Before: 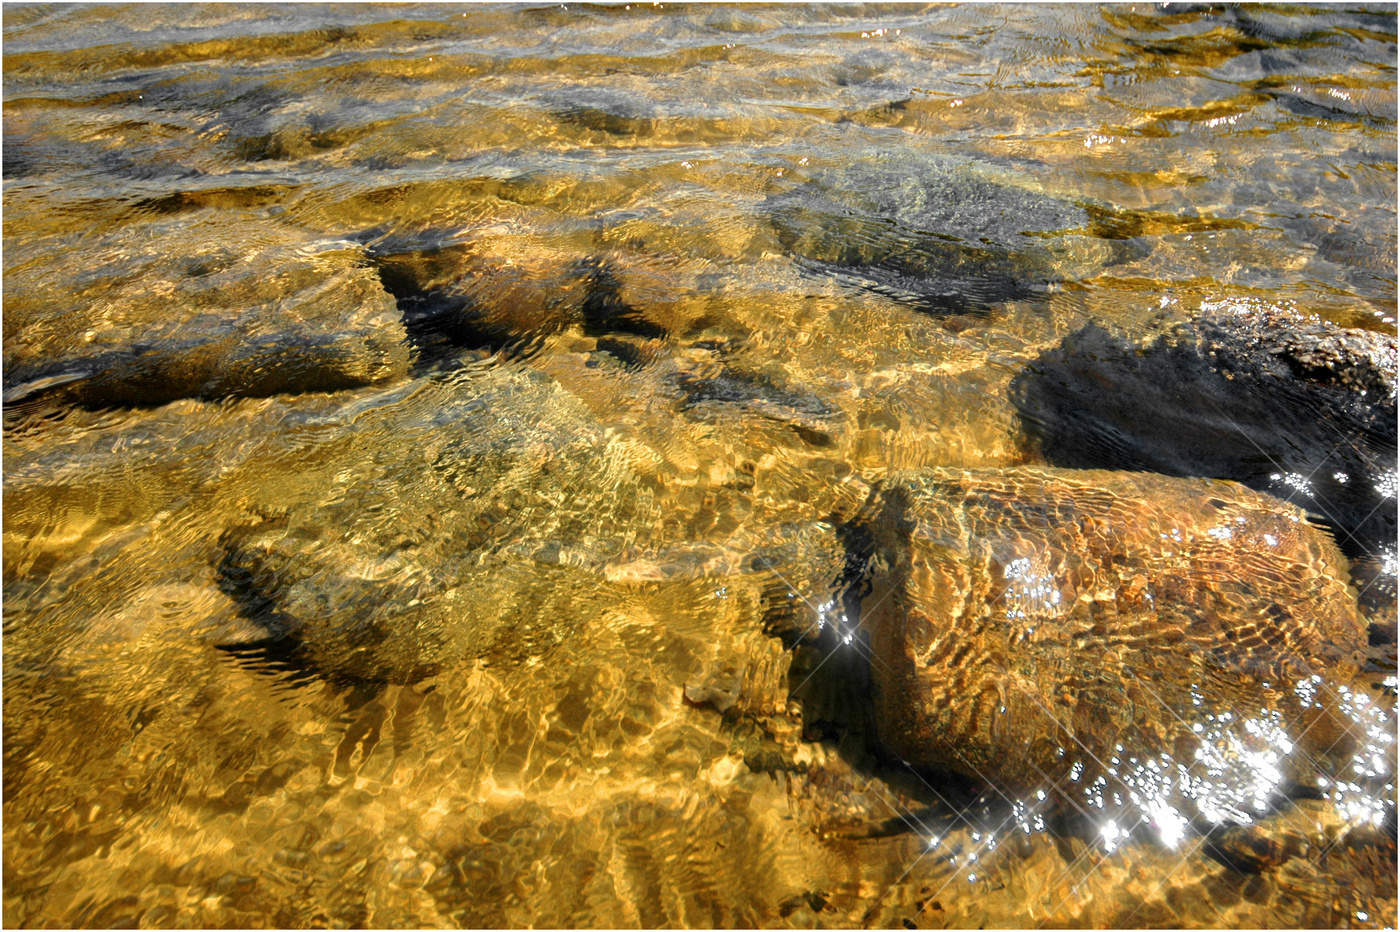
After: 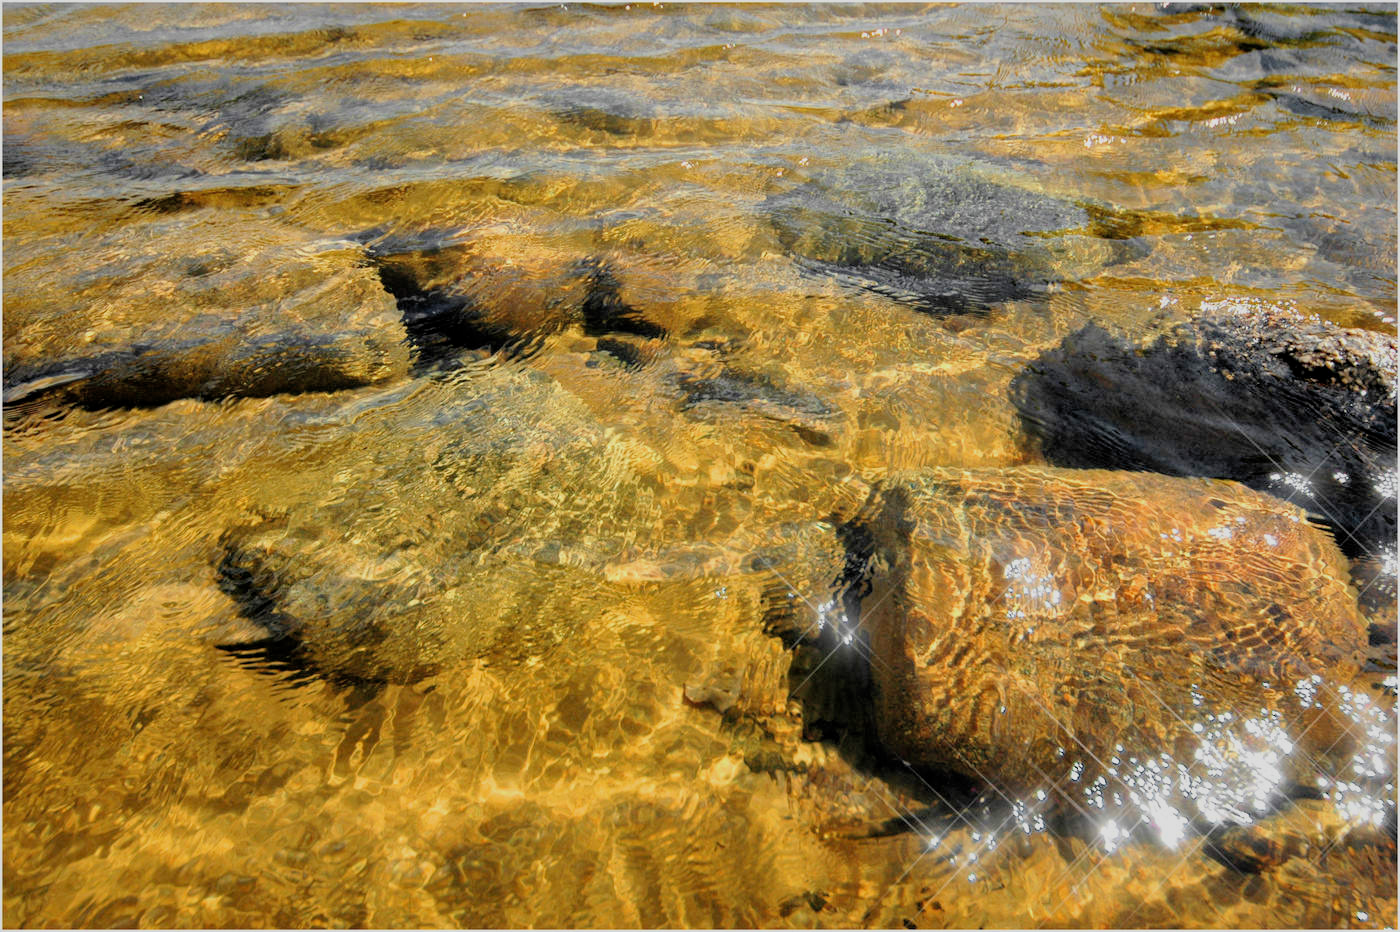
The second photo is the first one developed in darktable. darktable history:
shadows and highlights: on, module defaults
filmic rgb: middle gray luminance 18.36%, black relative exposure -10.43 EV, white relative exposure 3.41 EV, target black luminance 0%, hardness 6.01, latitude 98.77%, contrast 0.852, shadows ↔ highlights balance 0.555%, color science v4 (2020)
tone equalizer: -8 EV -0.41 EV, -7 EV -0.362 EV, -6 EV -0.32 EV, -5 EV -0.235 EV, -3 EV 0.238 EV, -2 EV 0.36 EV, -1 EV 0.412 EV, +0 EV 0.397 EV
